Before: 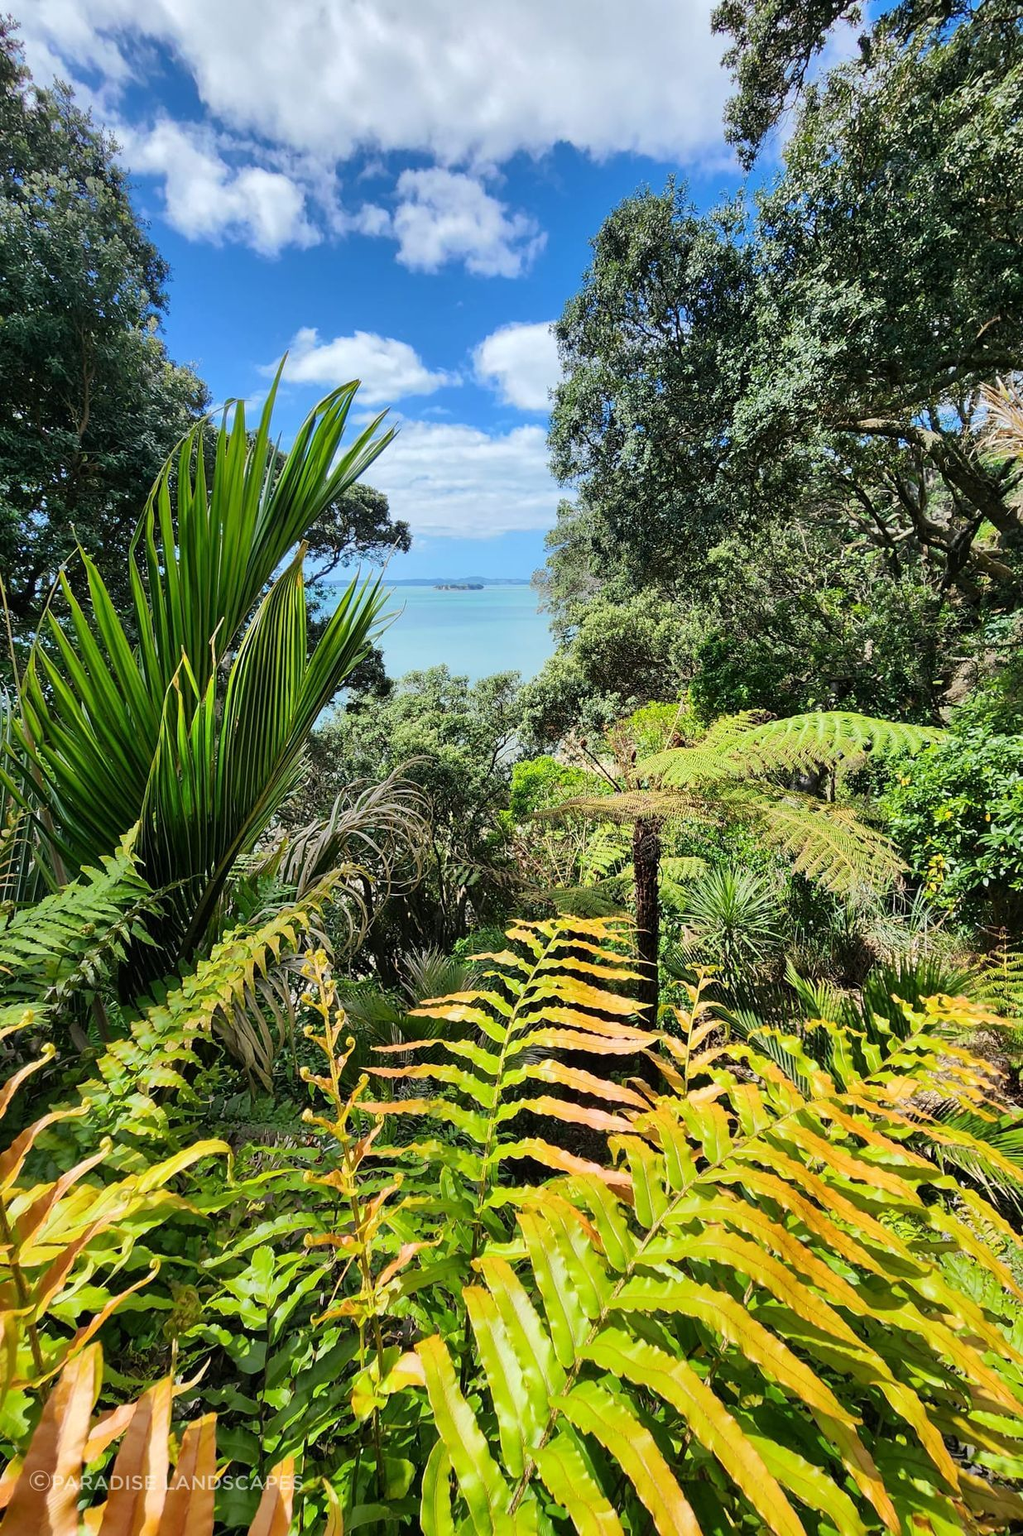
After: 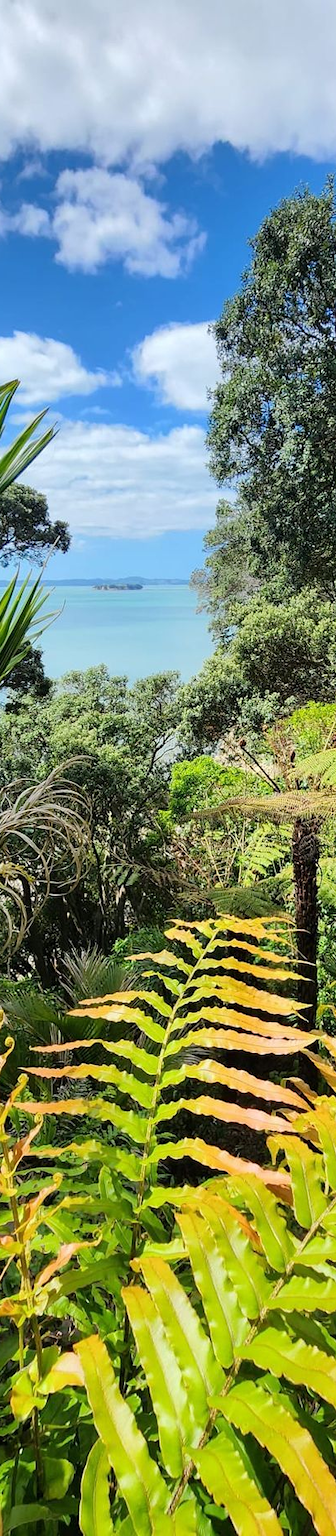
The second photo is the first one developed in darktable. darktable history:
crop: left 33.365%, right 33.744%
